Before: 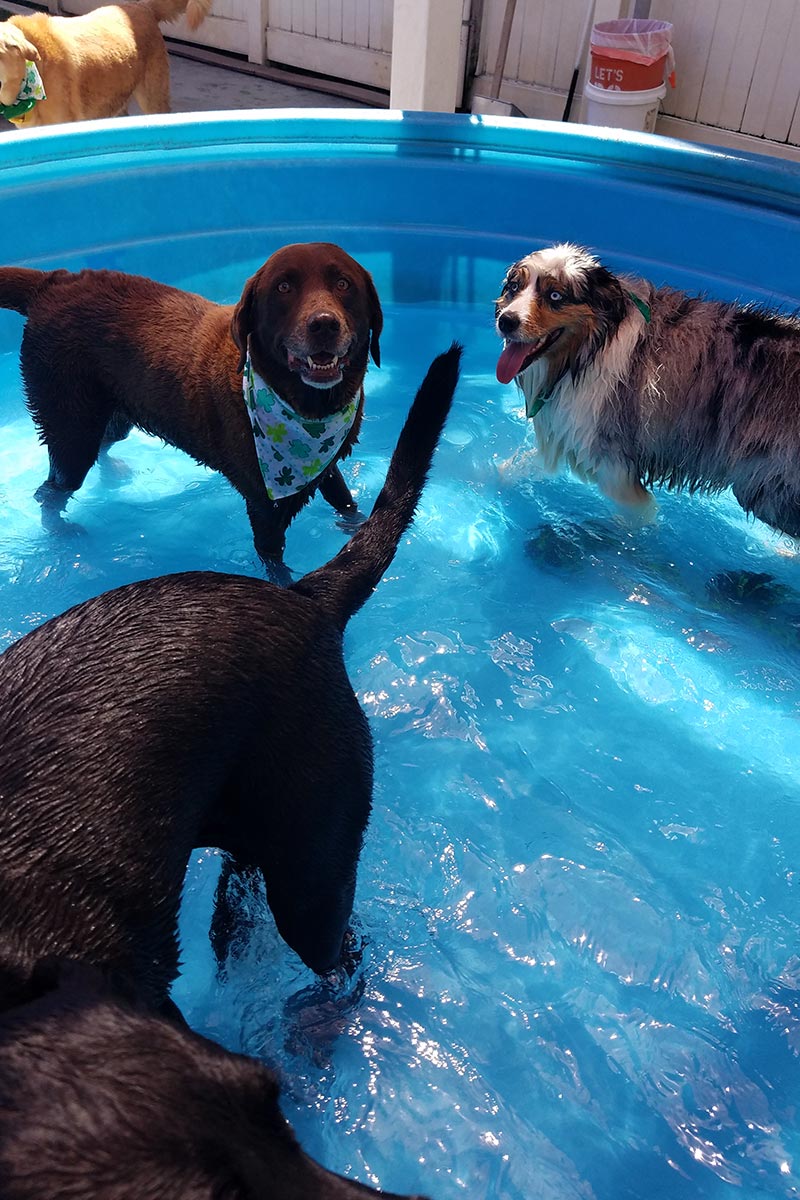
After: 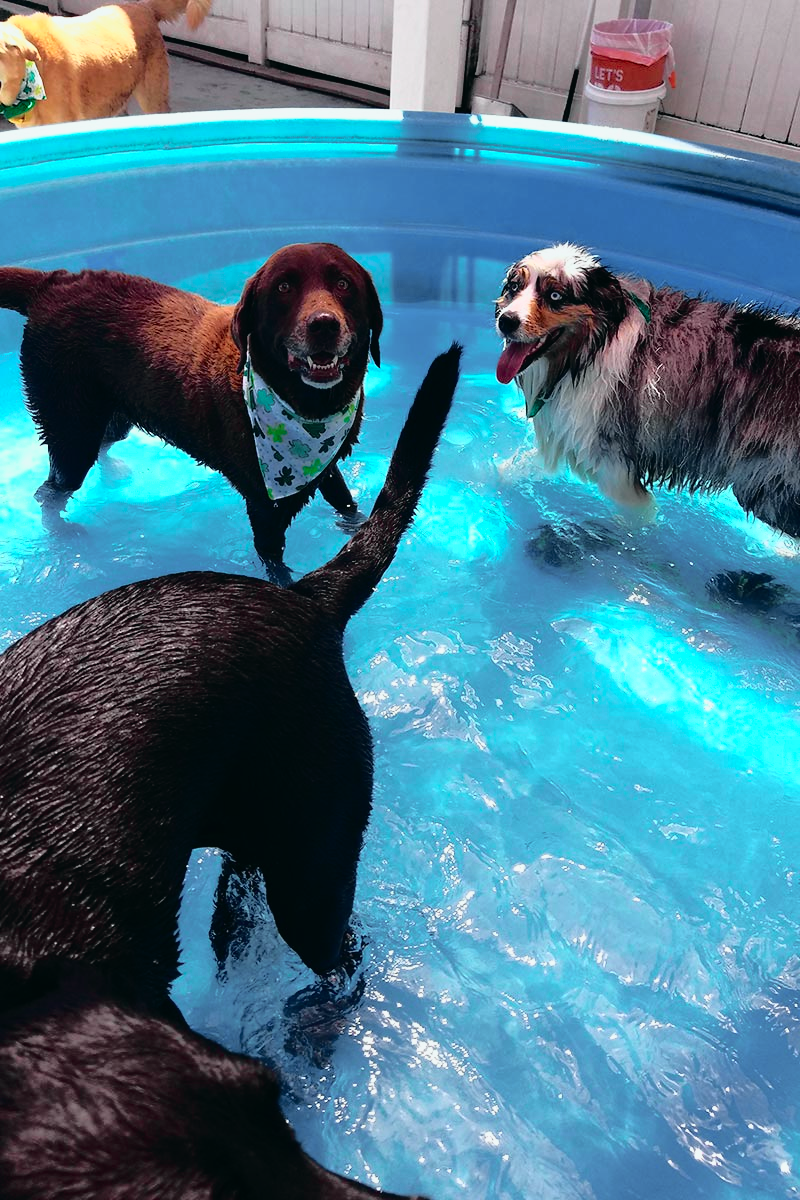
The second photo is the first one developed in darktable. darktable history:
tone curve: curves: ch0 [(0, 0.015) (0.091, 0.055) (0.184, 0.159) (0.304, 0.382) (0.492, 0.579) (0.628, 0.755) (0.832, 0.932) (0.984, 0.963)]; ch1 [(0, 0) (0.34, 0.235) (0.46, 0.46) (0.515, 0.502) (0.553, 0.567) (0.764, 0.815) (1, 1)]; ch2 [(0, 0) (0.44, 0.458) (0.479, 0.492) (0.524, 0.507) (0.557, 0.567) (0.673, 0.699) (1, 1)], color space Lab, independent channels, preserve colors none
